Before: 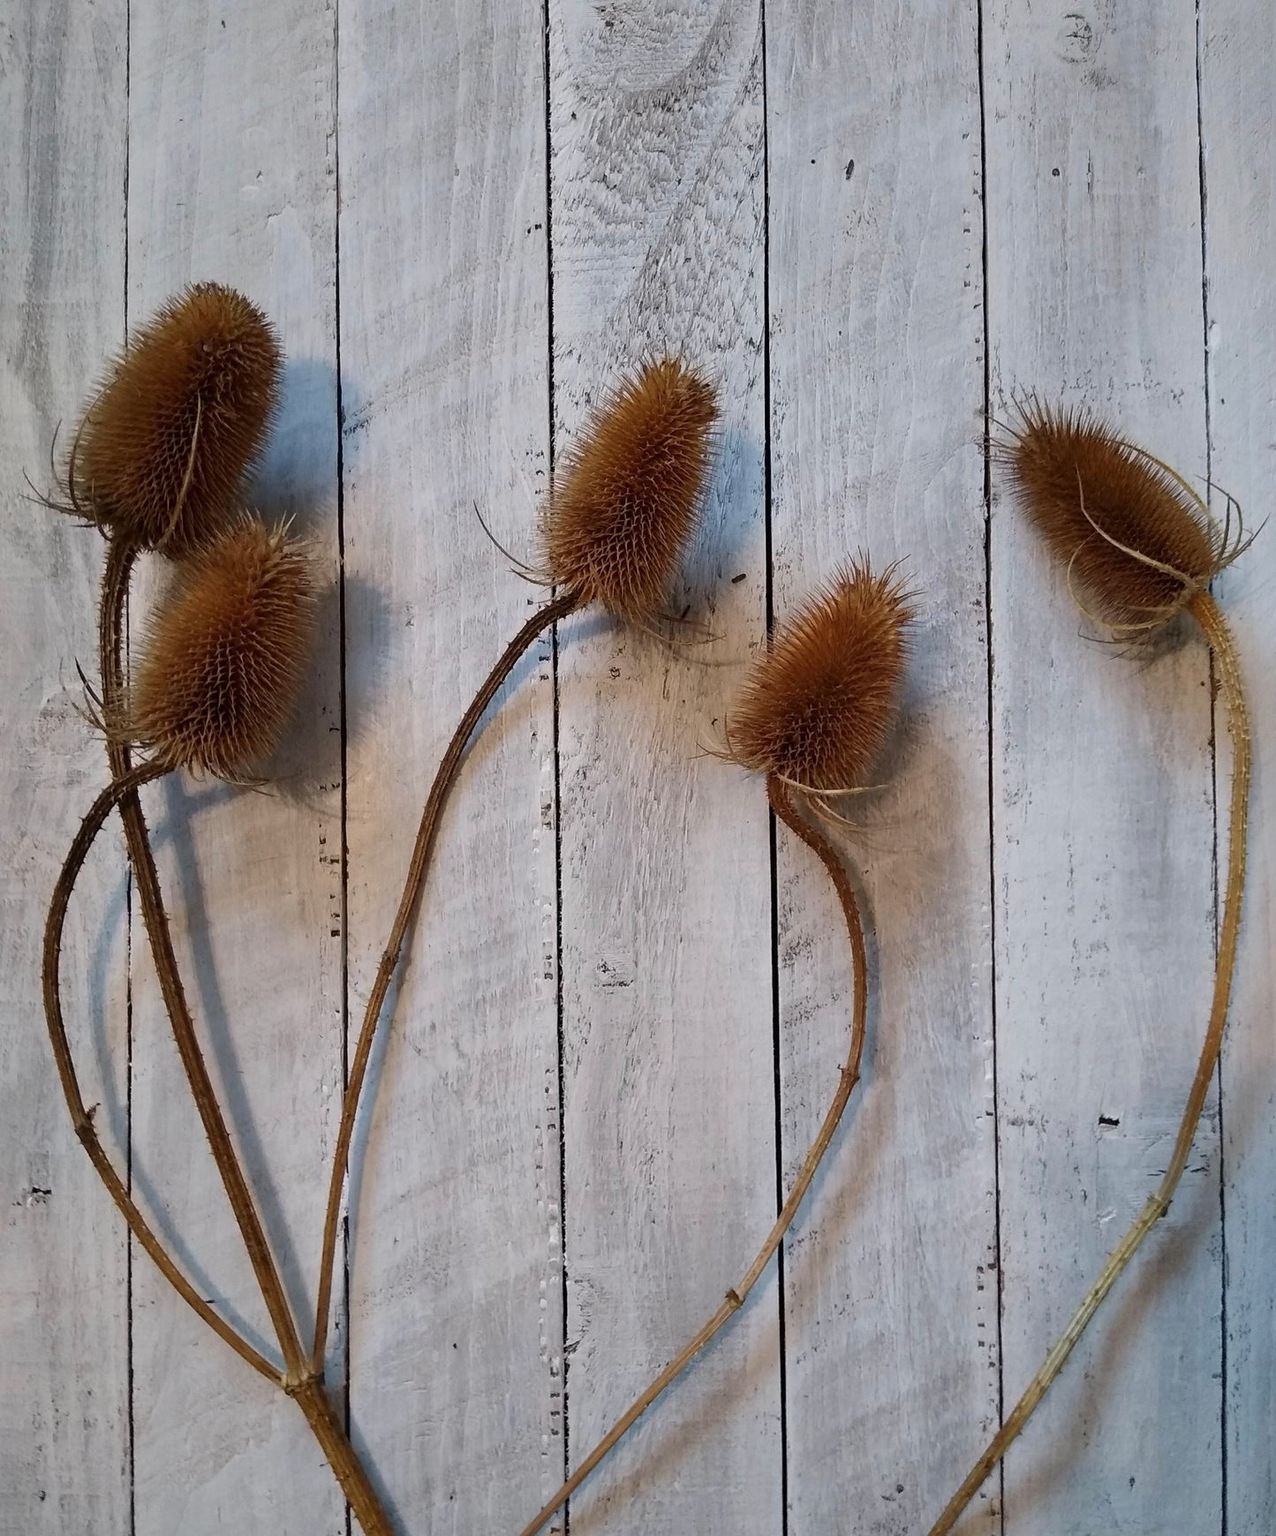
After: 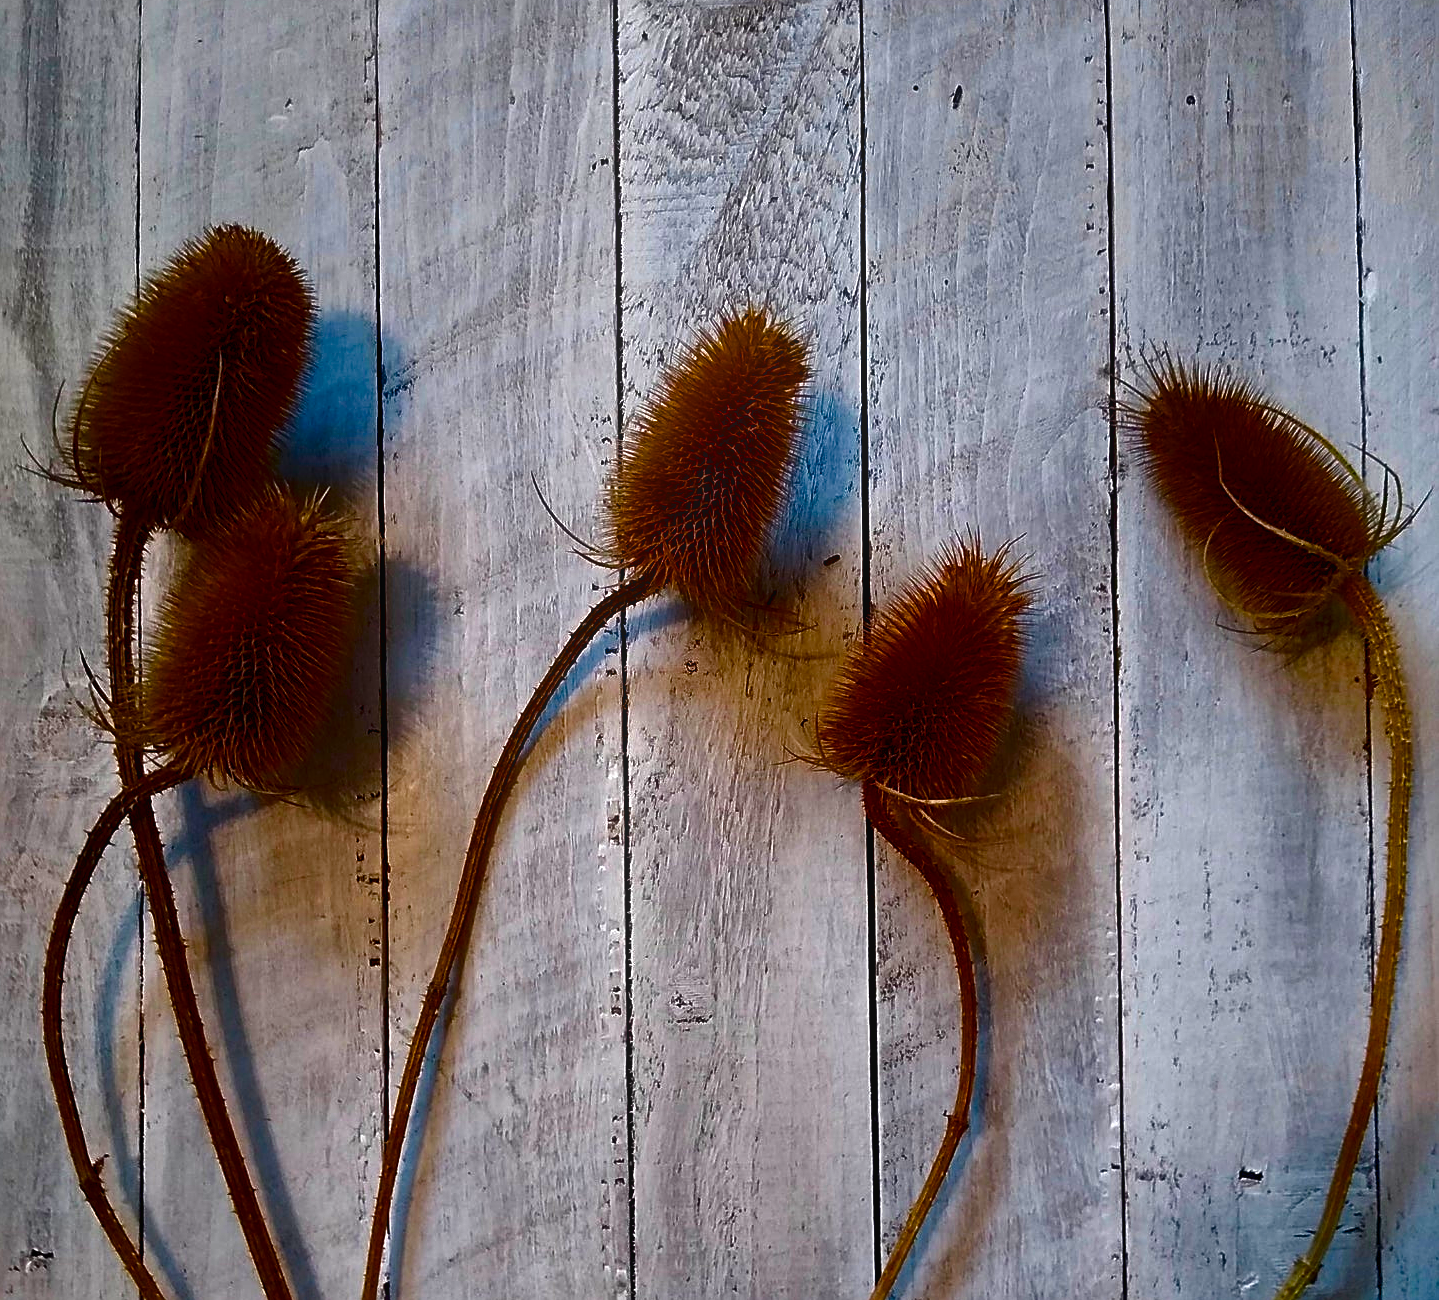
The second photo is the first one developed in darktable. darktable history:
color balance rgb: linear chroma grading › shadows 10%, linear chroma grading › highlights 10%, linear chroma grading › global chroma 15%, linear chroma grading › mid-tones 15%, perceptual saturation grading › global saturation 40%, perceptual saturation grading › highlights -25%, perceptual saturation grading › mid-tones 35%, perceptual saturation grading › shadows 35%, perceptual brilliance grading › global brilliance 11.29%, global vibrance 11.29%
crop: left 0.387%, top 5.469%, bottom 19.809%
bloom: on, module defaults
sharpen: on, module defaults
contrast brightness saturation: brightness -0.52
